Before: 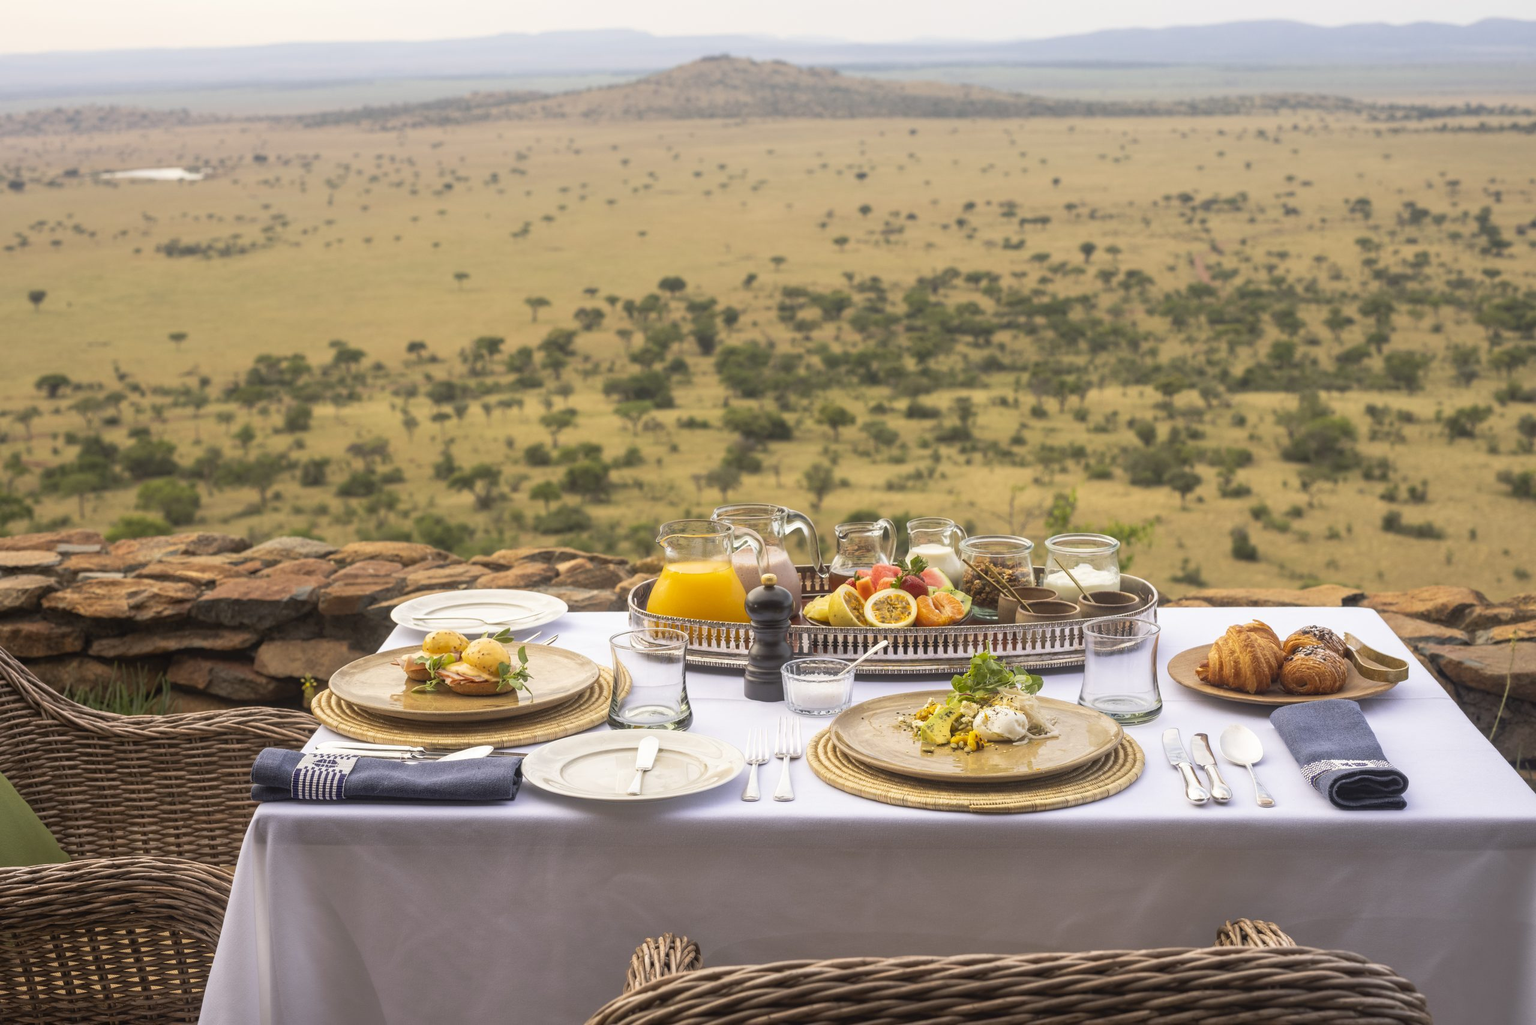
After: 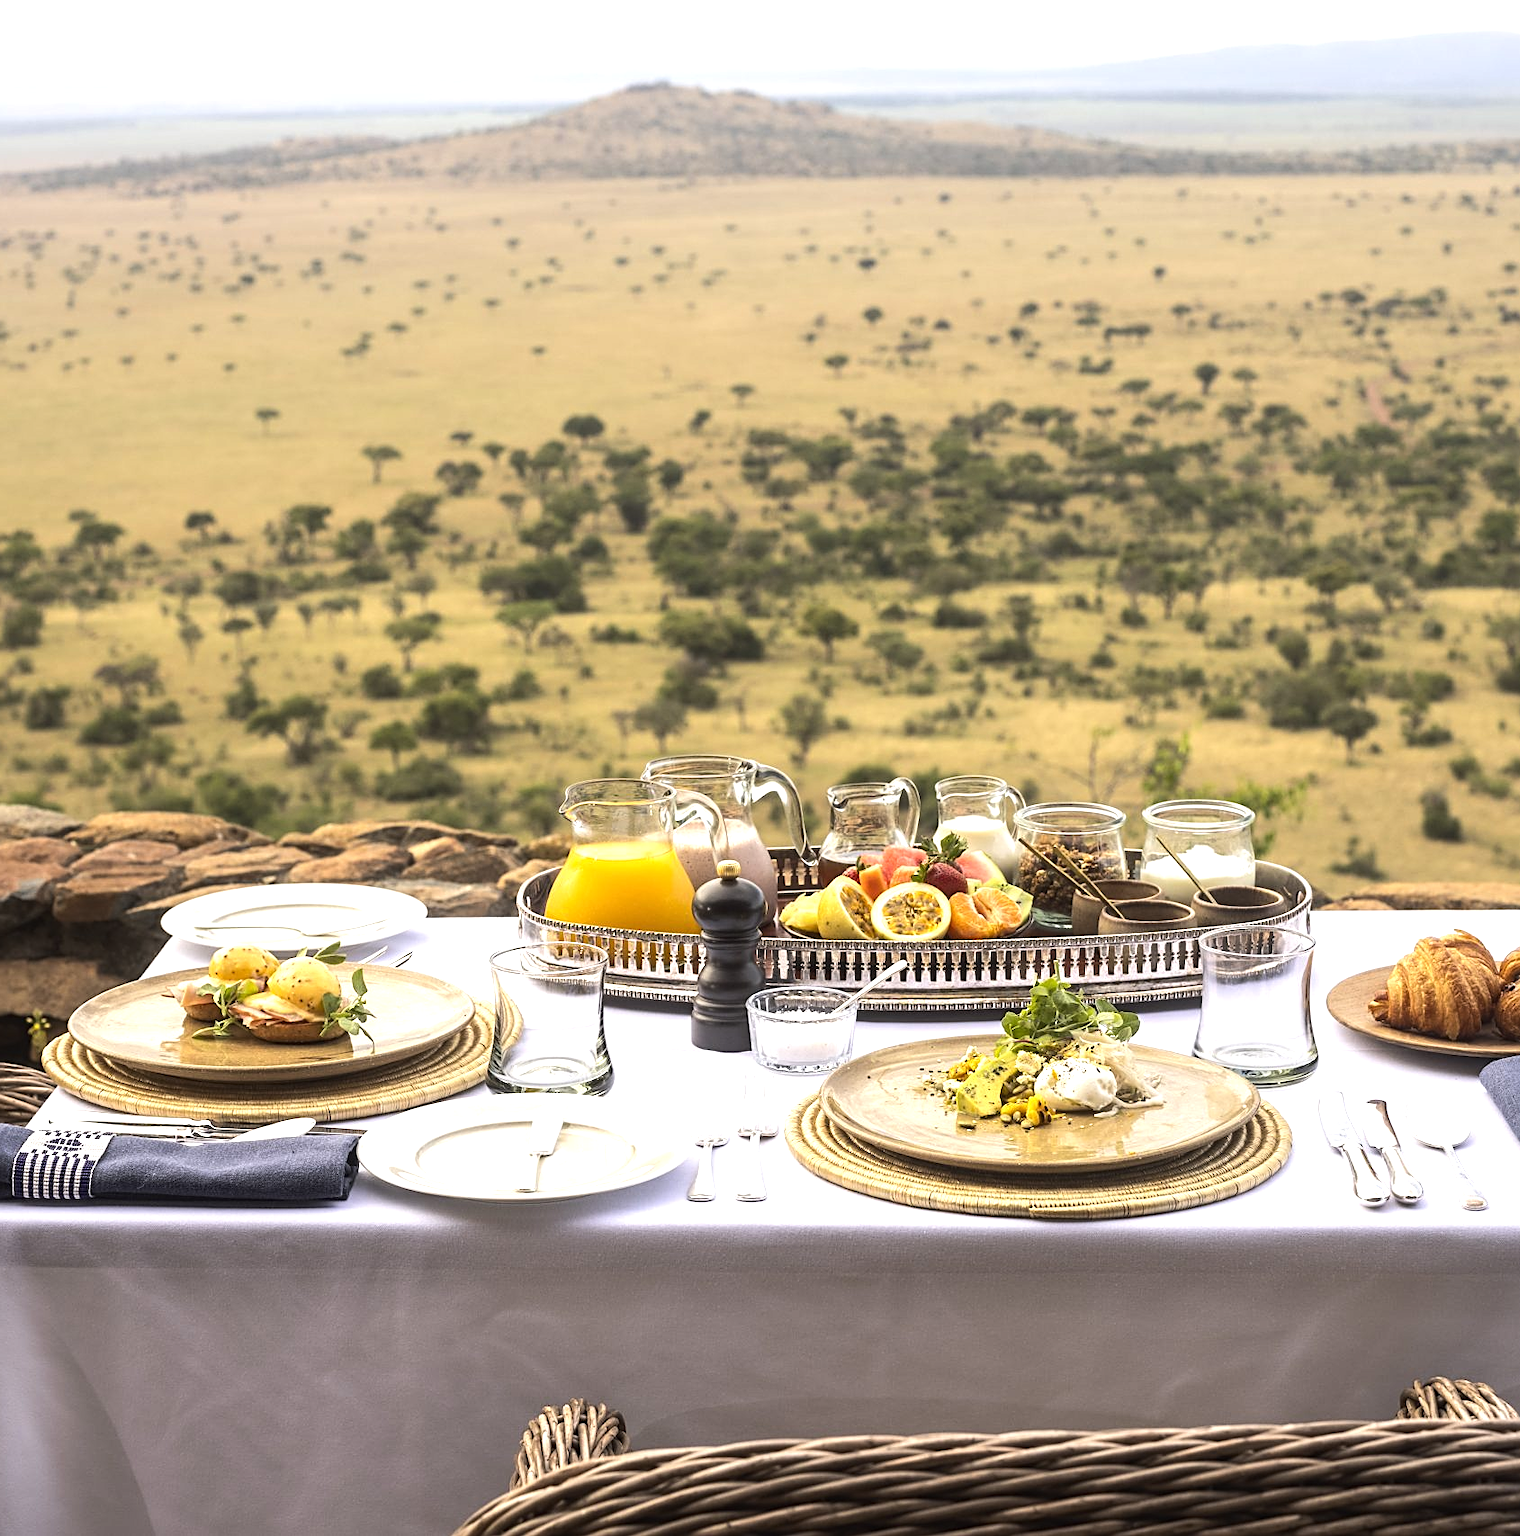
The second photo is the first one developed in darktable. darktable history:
sharpen: on, module defaults
crop and rotate: left 18.442%, right 15.508%
tone equalizer: -8 EV -0.75 EV, -7 EV -0.7 EV, -6 EV -0.6 EV, -5 EV -0.4 EV, -3 EV 0.4 EV, -2 EV 0.6 EV, -1 EV 0.7 EV, +0 EV 0.75 EV, edges refinement/feathering 500, mask exposure compensation -1.57 EV, preserve details no
